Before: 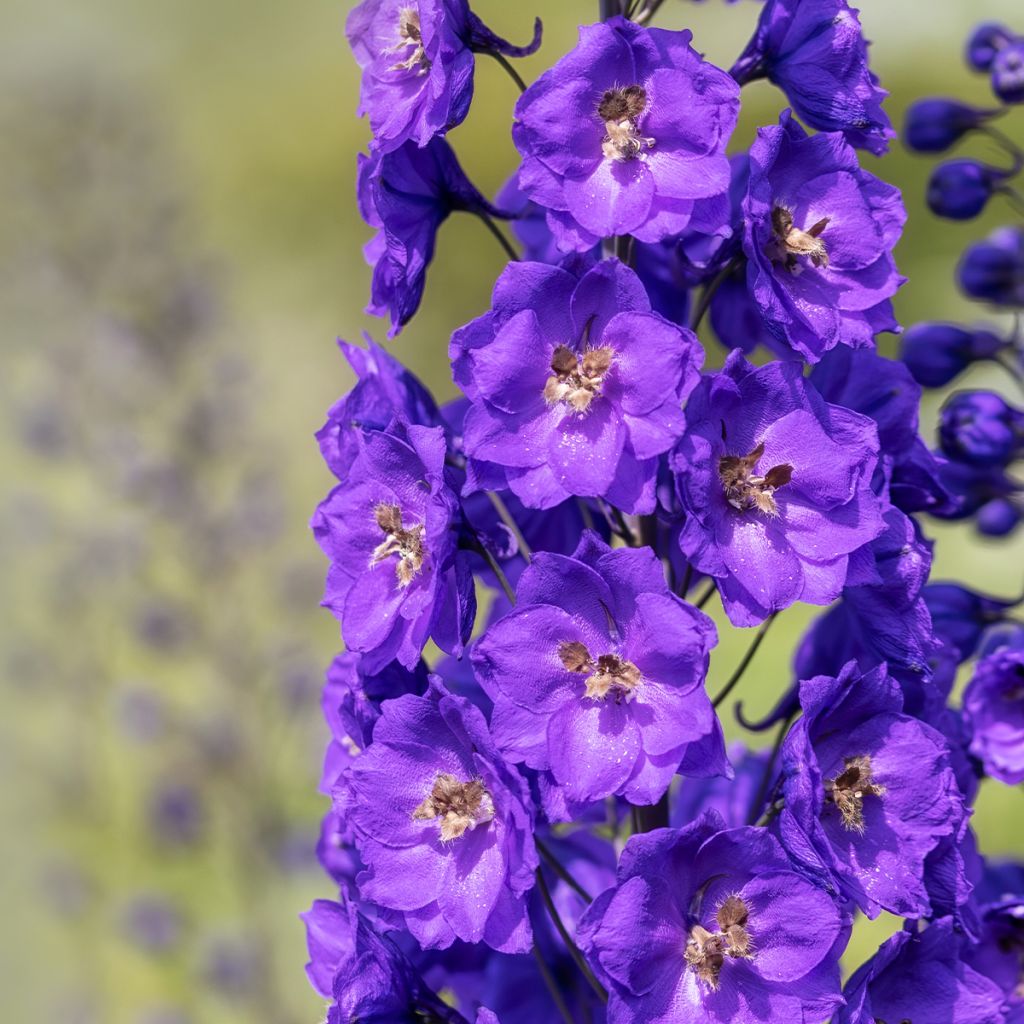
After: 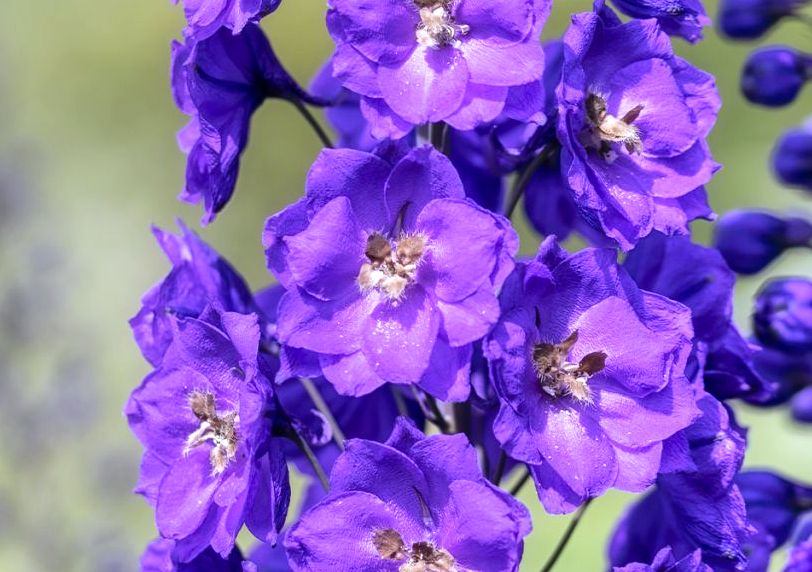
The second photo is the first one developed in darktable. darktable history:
shadows and highlights: radius 111.16, shadows 51.42, white point adjustment 9.13, highlights -3.79, soften with gaussian
crop: left 18.259%, top 11.1%, right 2.441%, bottom 33.026%
color calibration: x 0.371, y 0.377, temperature 4293.75 K
